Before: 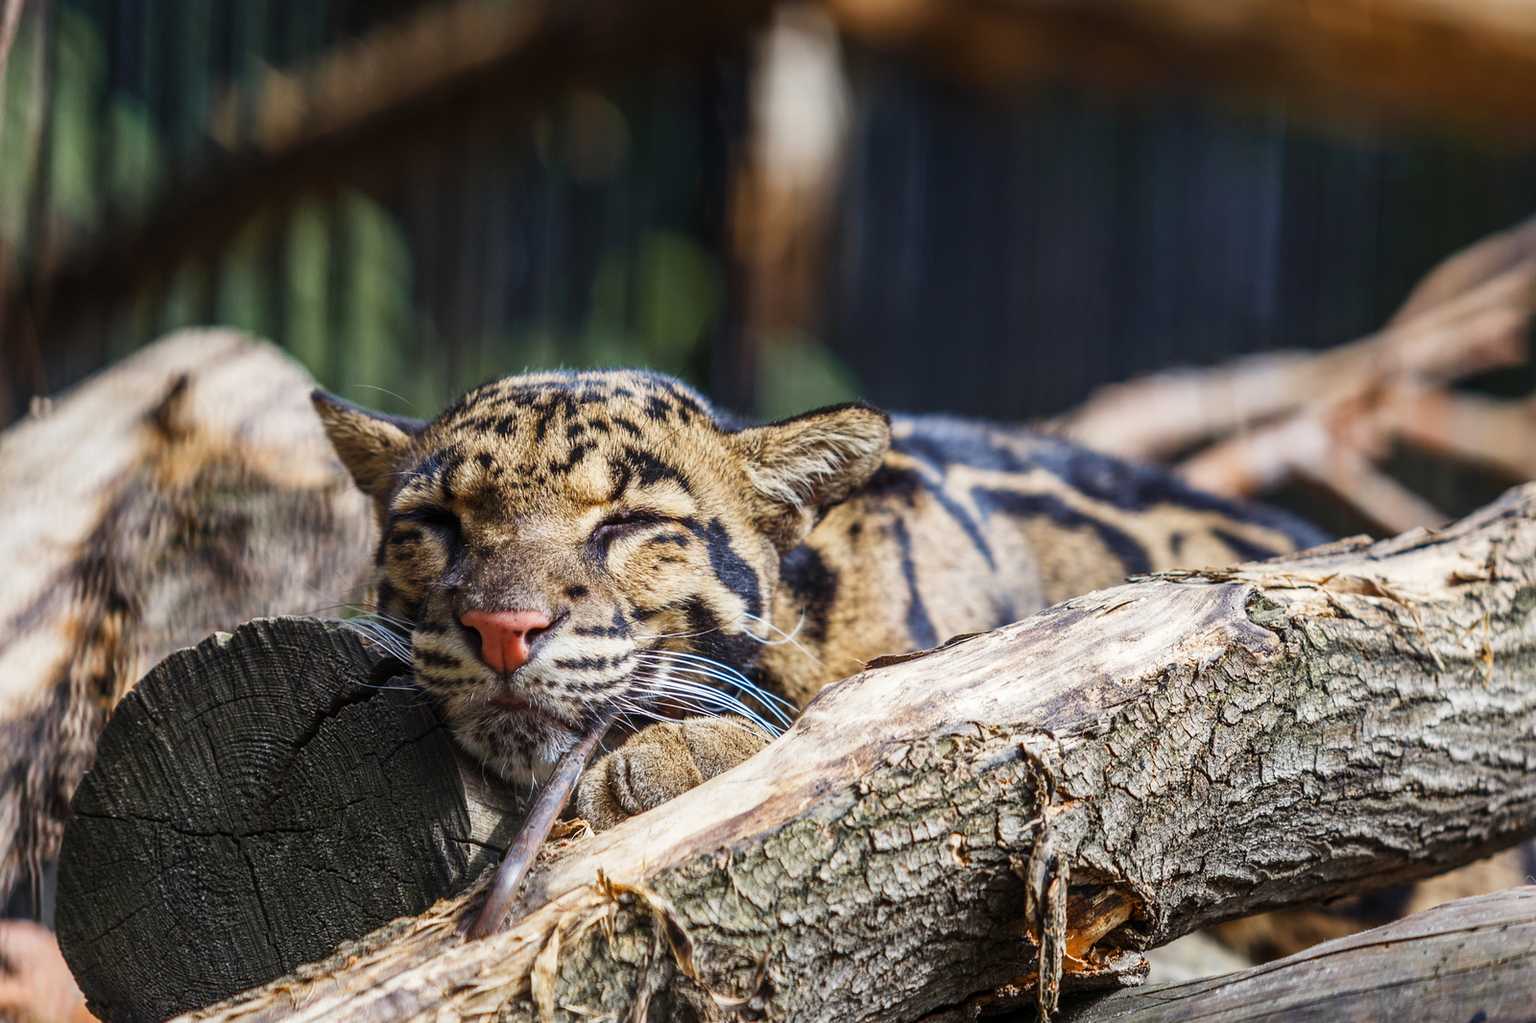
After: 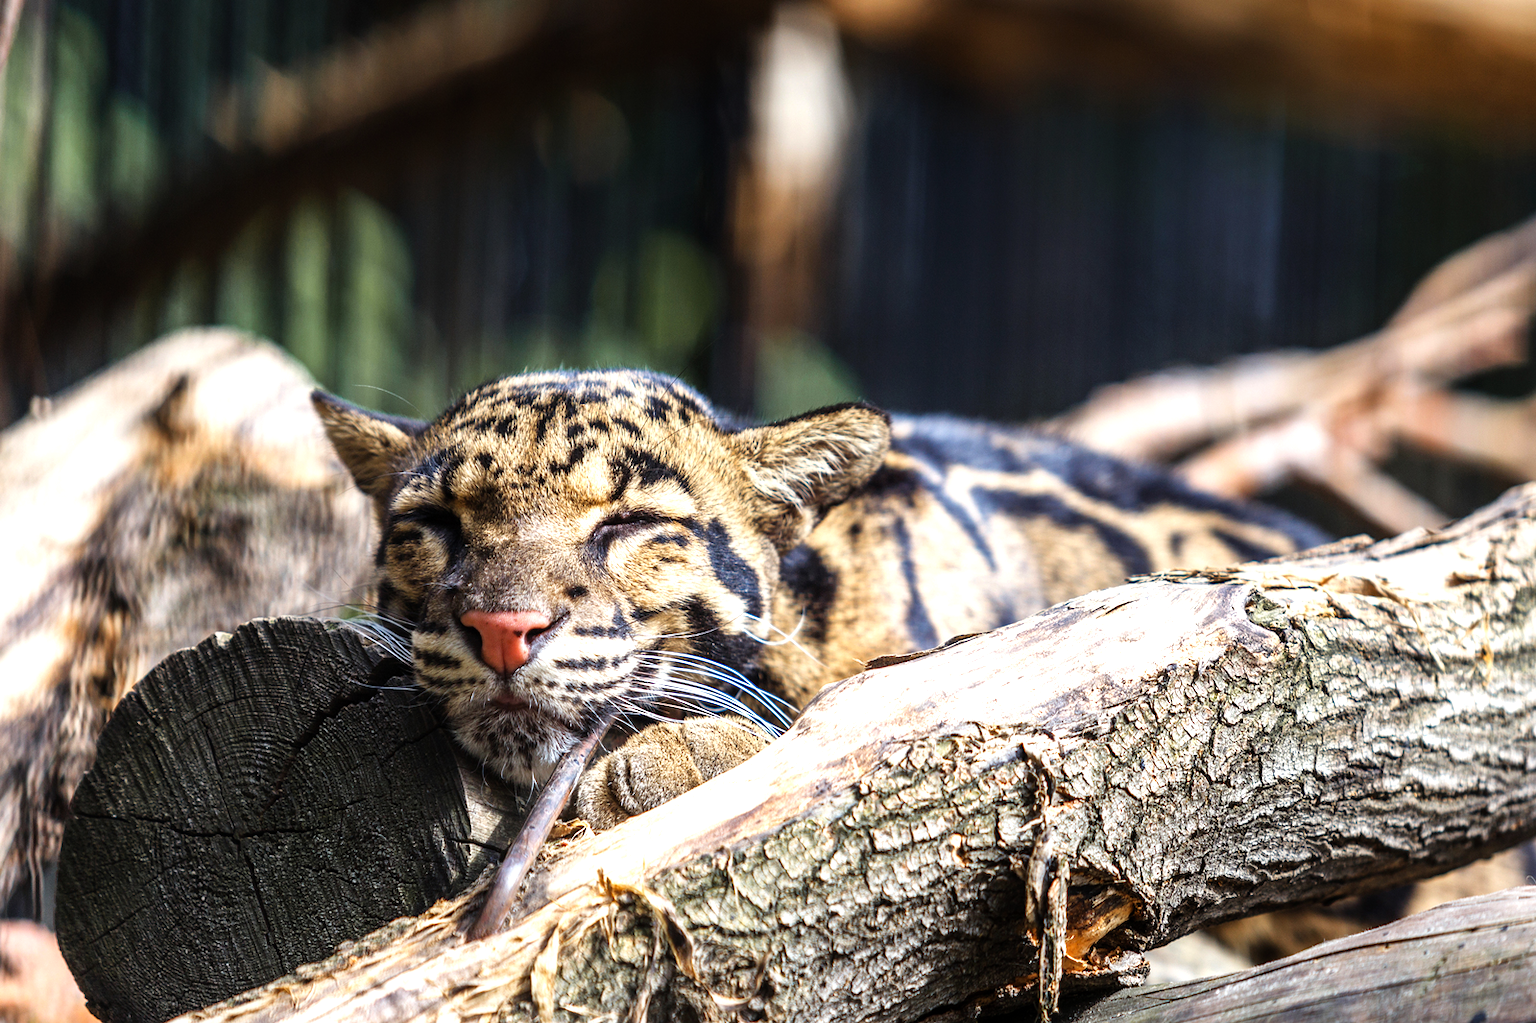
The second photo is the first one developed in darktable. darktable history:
tone equalizer: -8 EV -0.759 EV, -7 EV -0.701 EV, -6 EV -0.609 EV, -5 EV -0.409 EV, -3 EV 0.38 EV, -2 EV 0.6 EV, -1 EV 0.677 EV, +0 EV 0.778 EV
